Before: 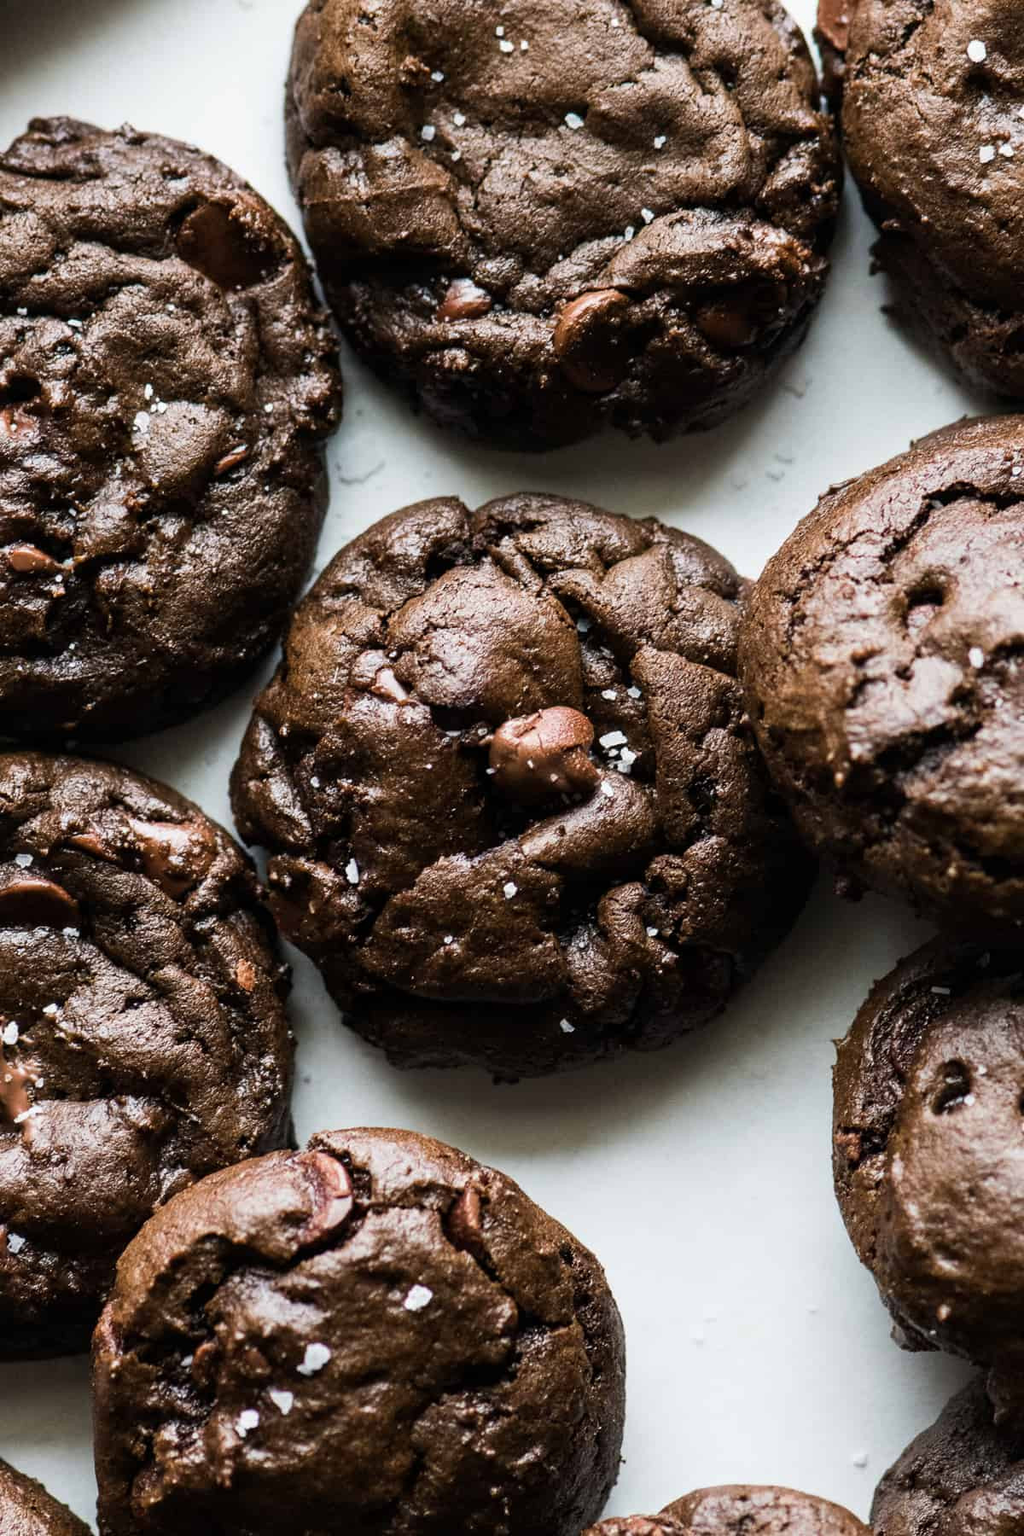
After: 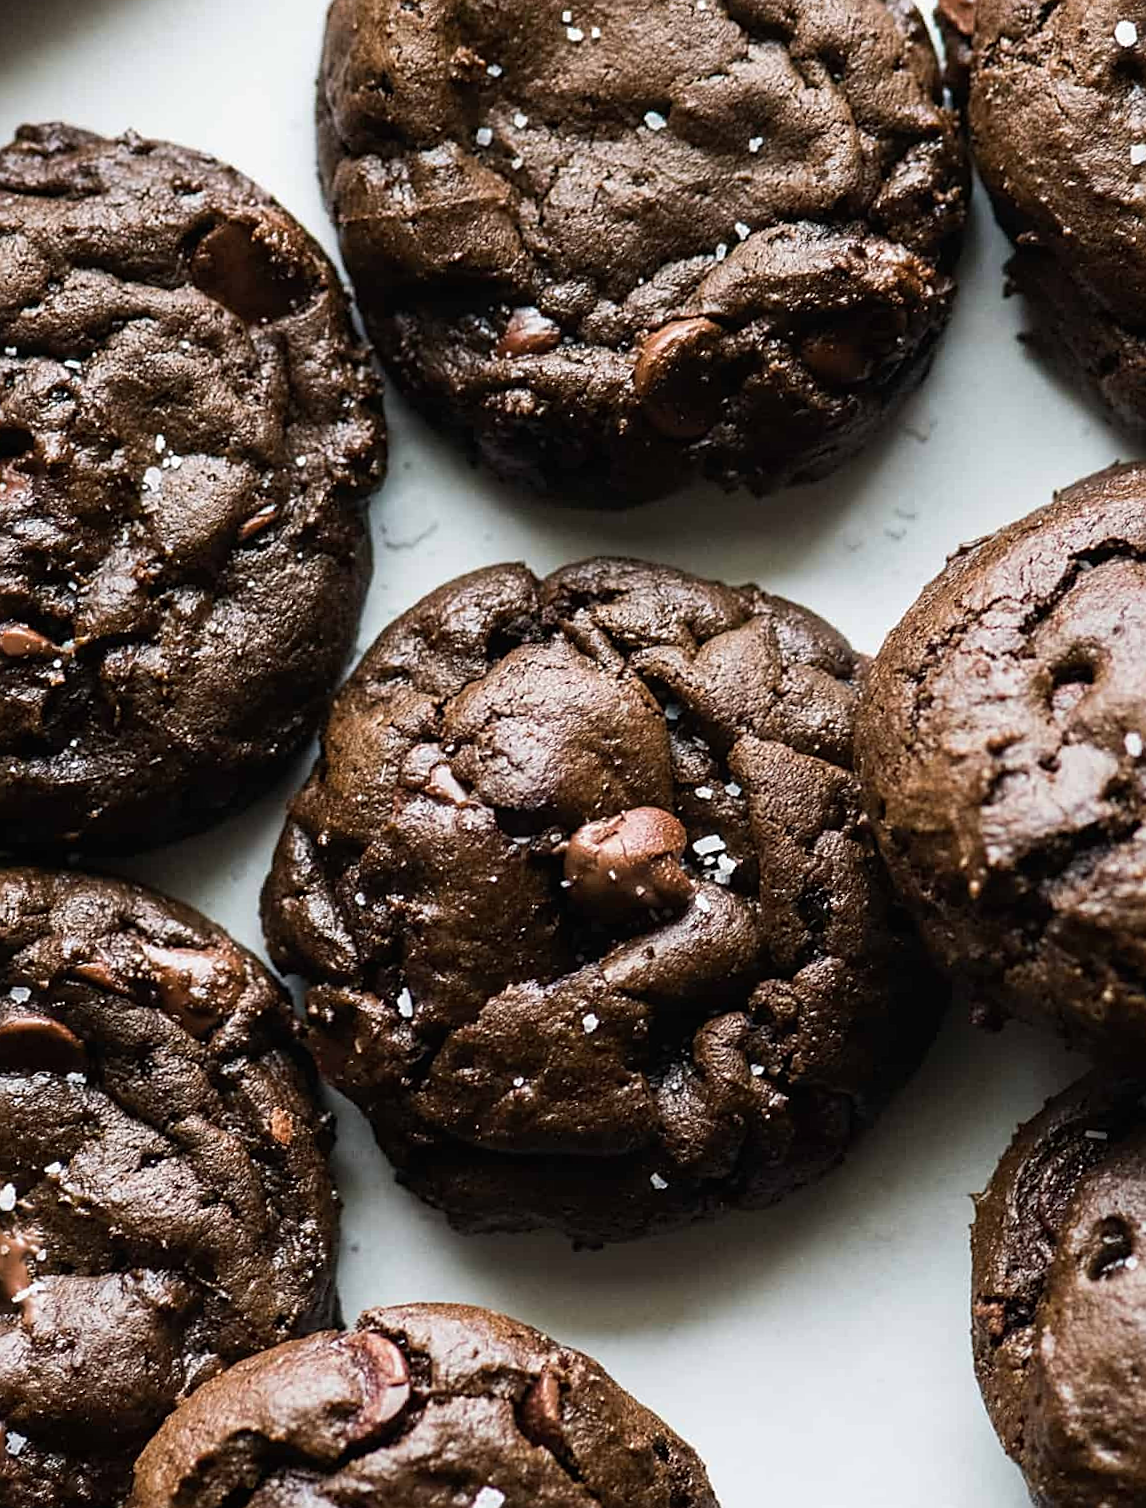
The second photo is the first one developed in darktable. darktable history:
rotate and perspective: rotation -0.45°, automatic cropping original format, crop left 0.008, crop right 0.992, crop top 0.012, crop bottom 0.988
local contrast: mode bilateral grid, contrast 100, coarseness 100, detail 91%, midtone range 0.2
crop and rotate: angle 0.2°, left 0.275%, right 3.127%, bottom 14.18%
sharpen: on, module defaults
